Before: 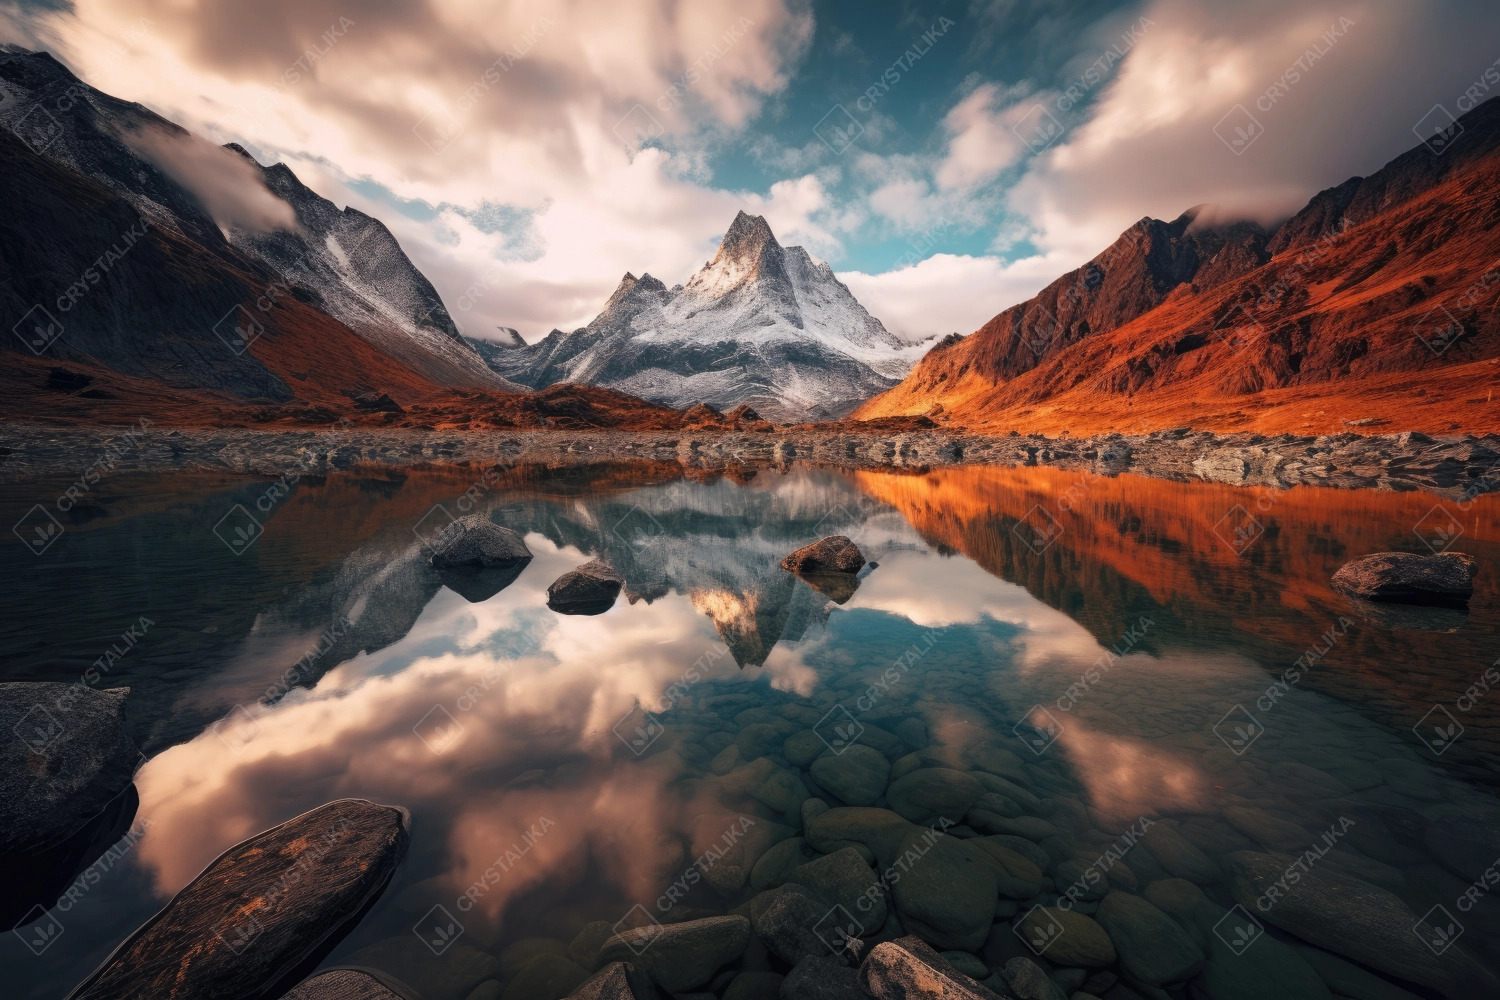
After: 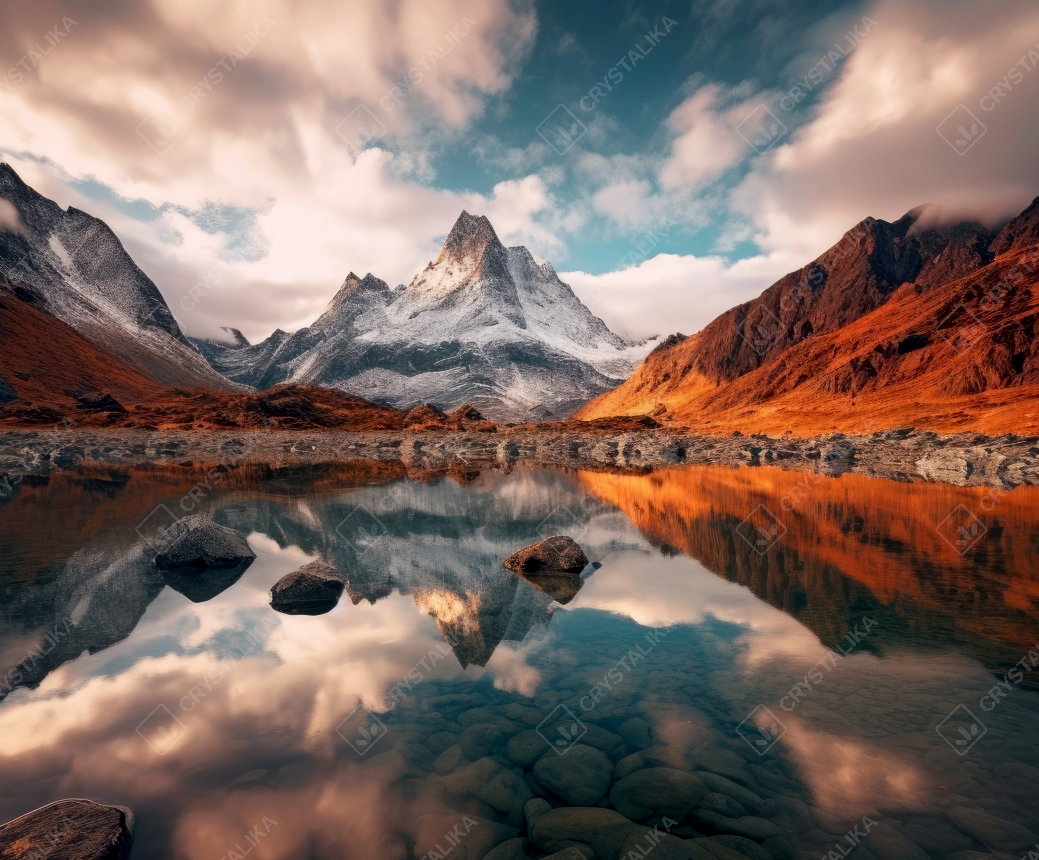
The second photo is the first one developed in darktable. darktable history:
crop: left 18.479%, right 12.2%, bottom 13.971%
exposure: black level correction 0.007, compensate highlight preservation false
